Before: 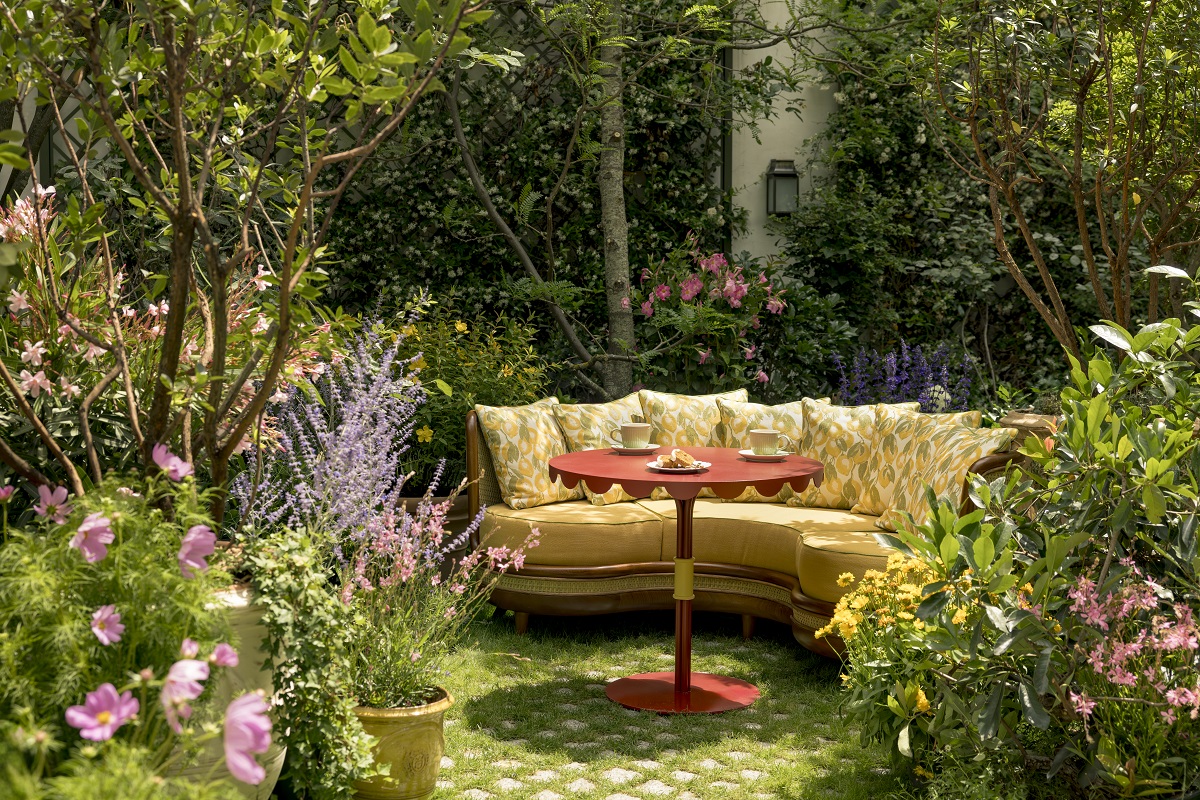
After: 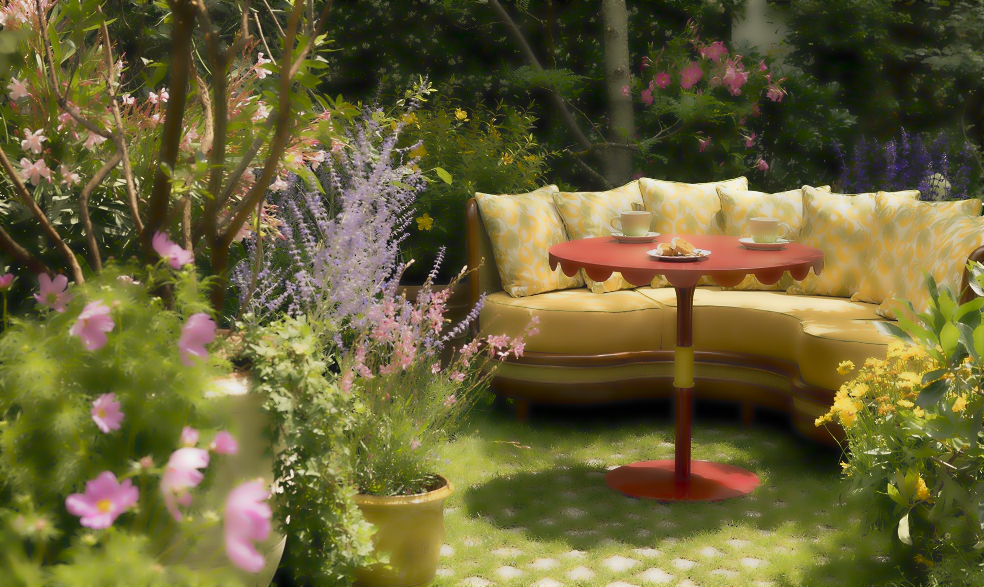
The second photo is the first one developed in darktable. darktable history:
crop: top 26.531%, right 17.959%
lowpass: radius 4, soften with bilateral filter, unbound 0
